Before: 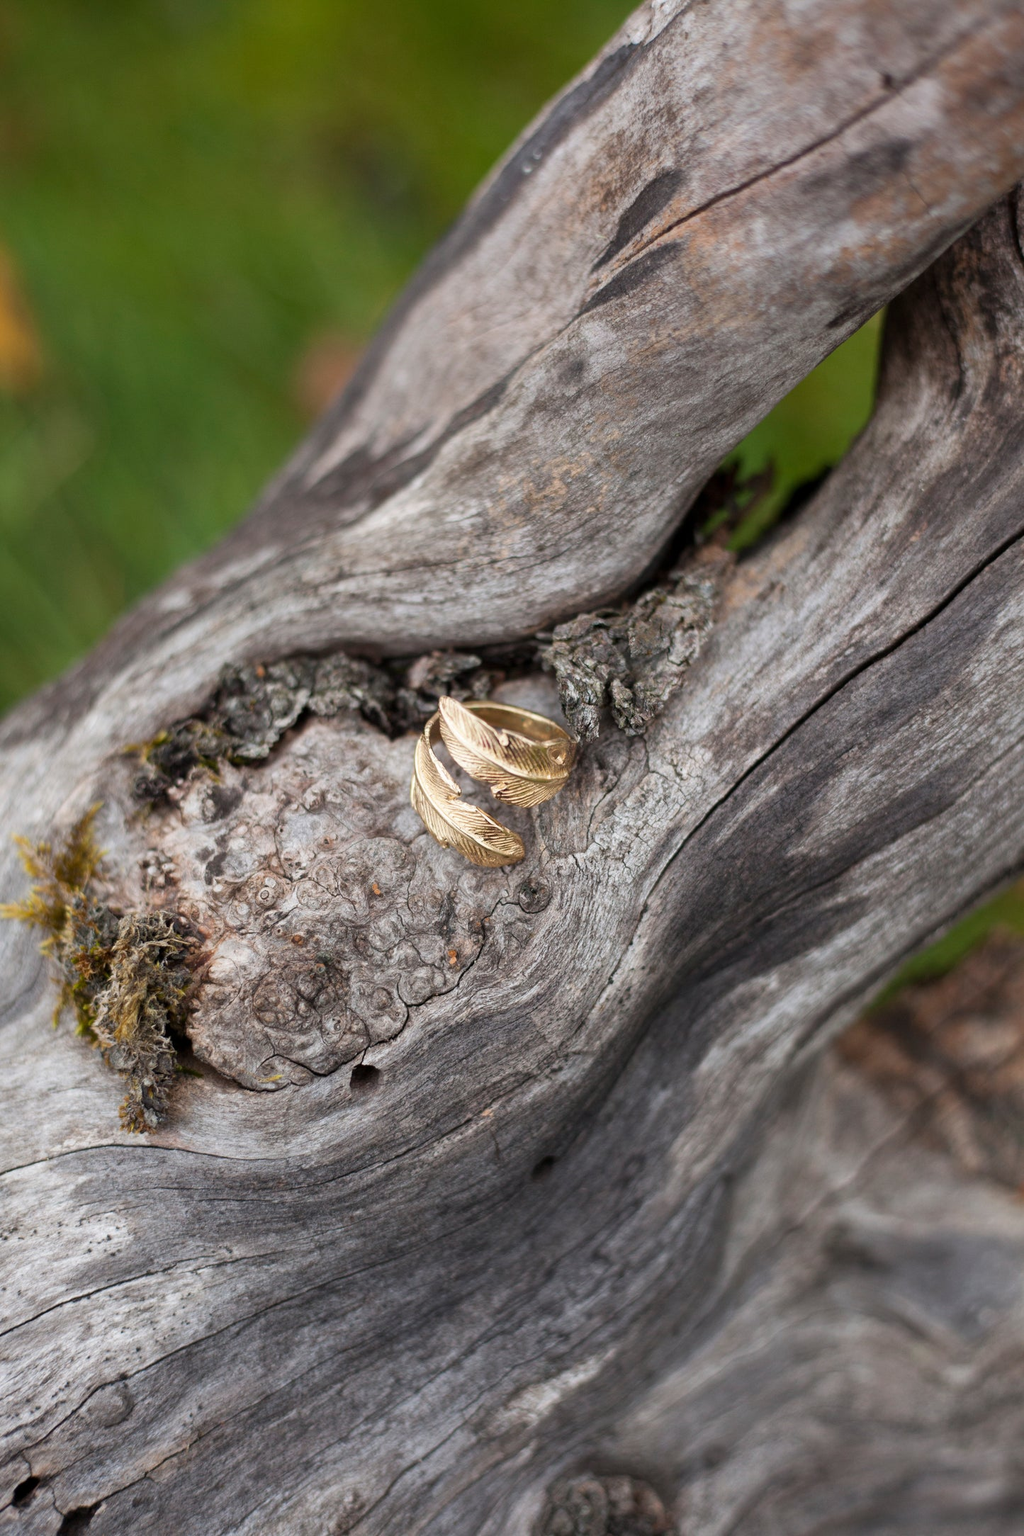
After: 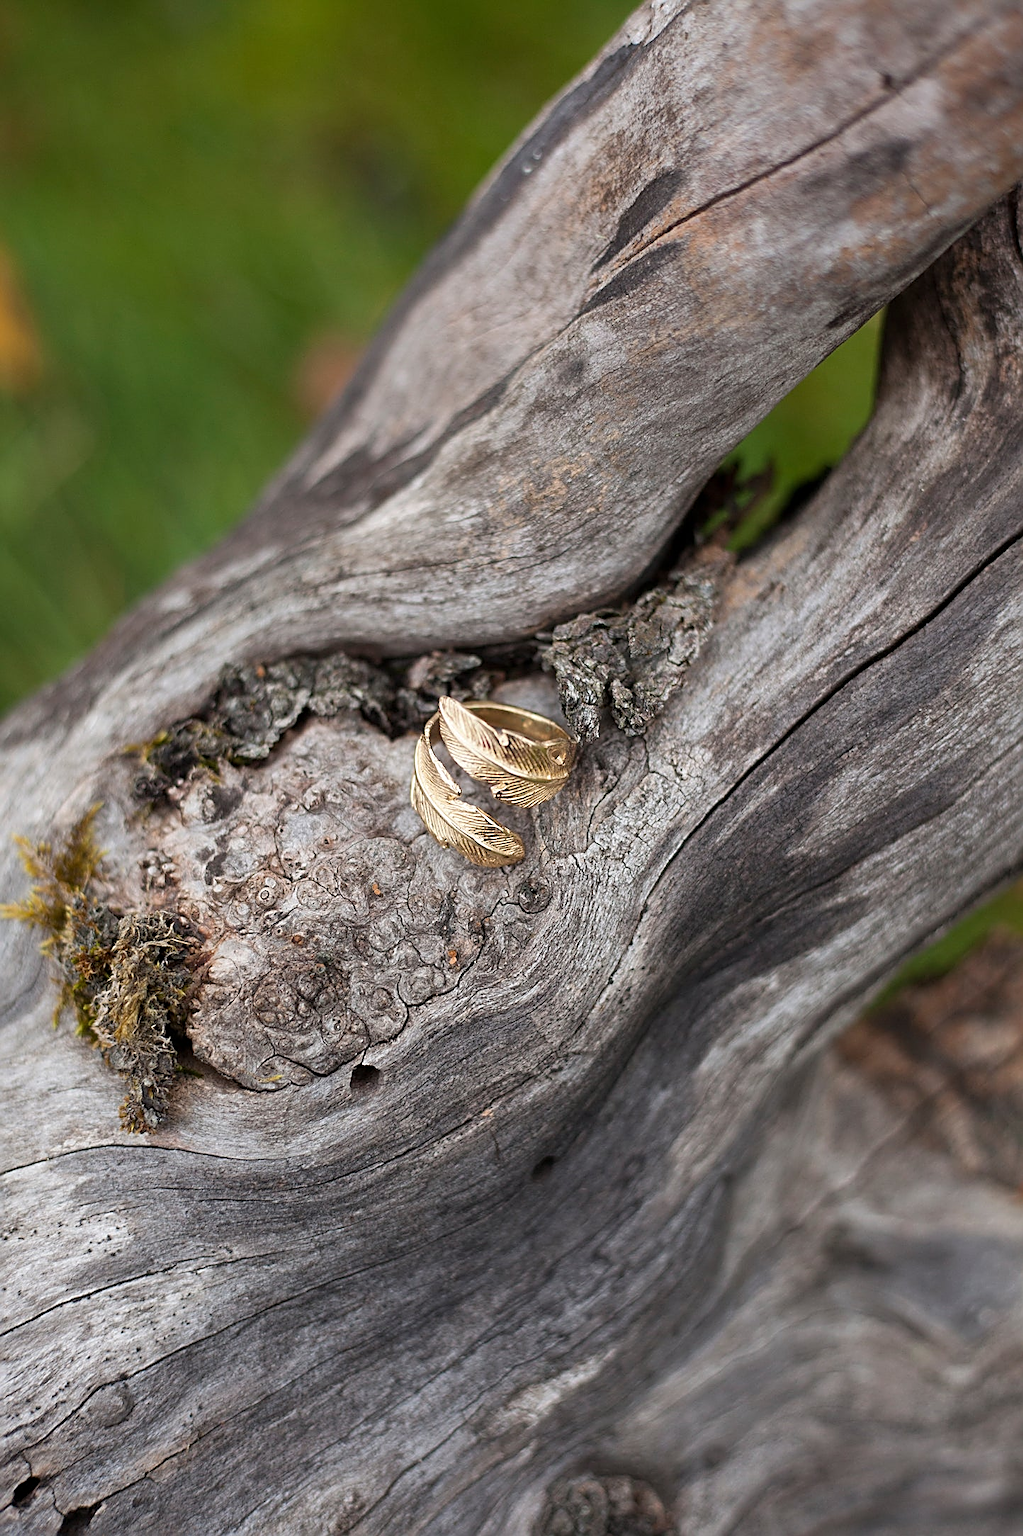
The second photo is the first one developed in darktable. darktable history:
sharpen: amount 1.005
